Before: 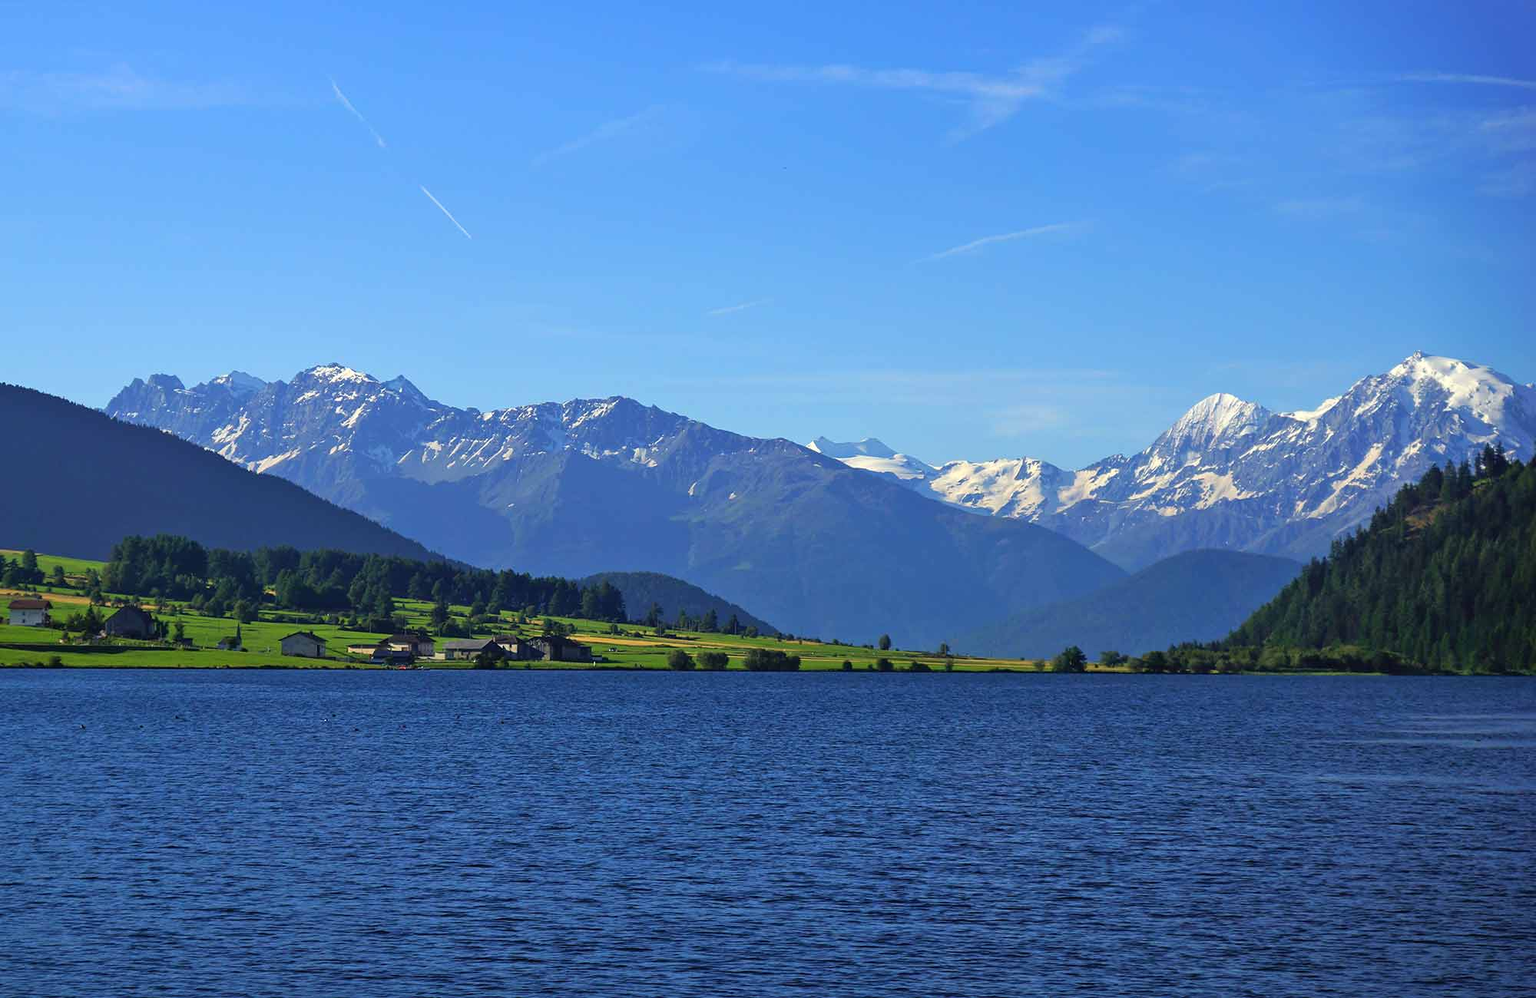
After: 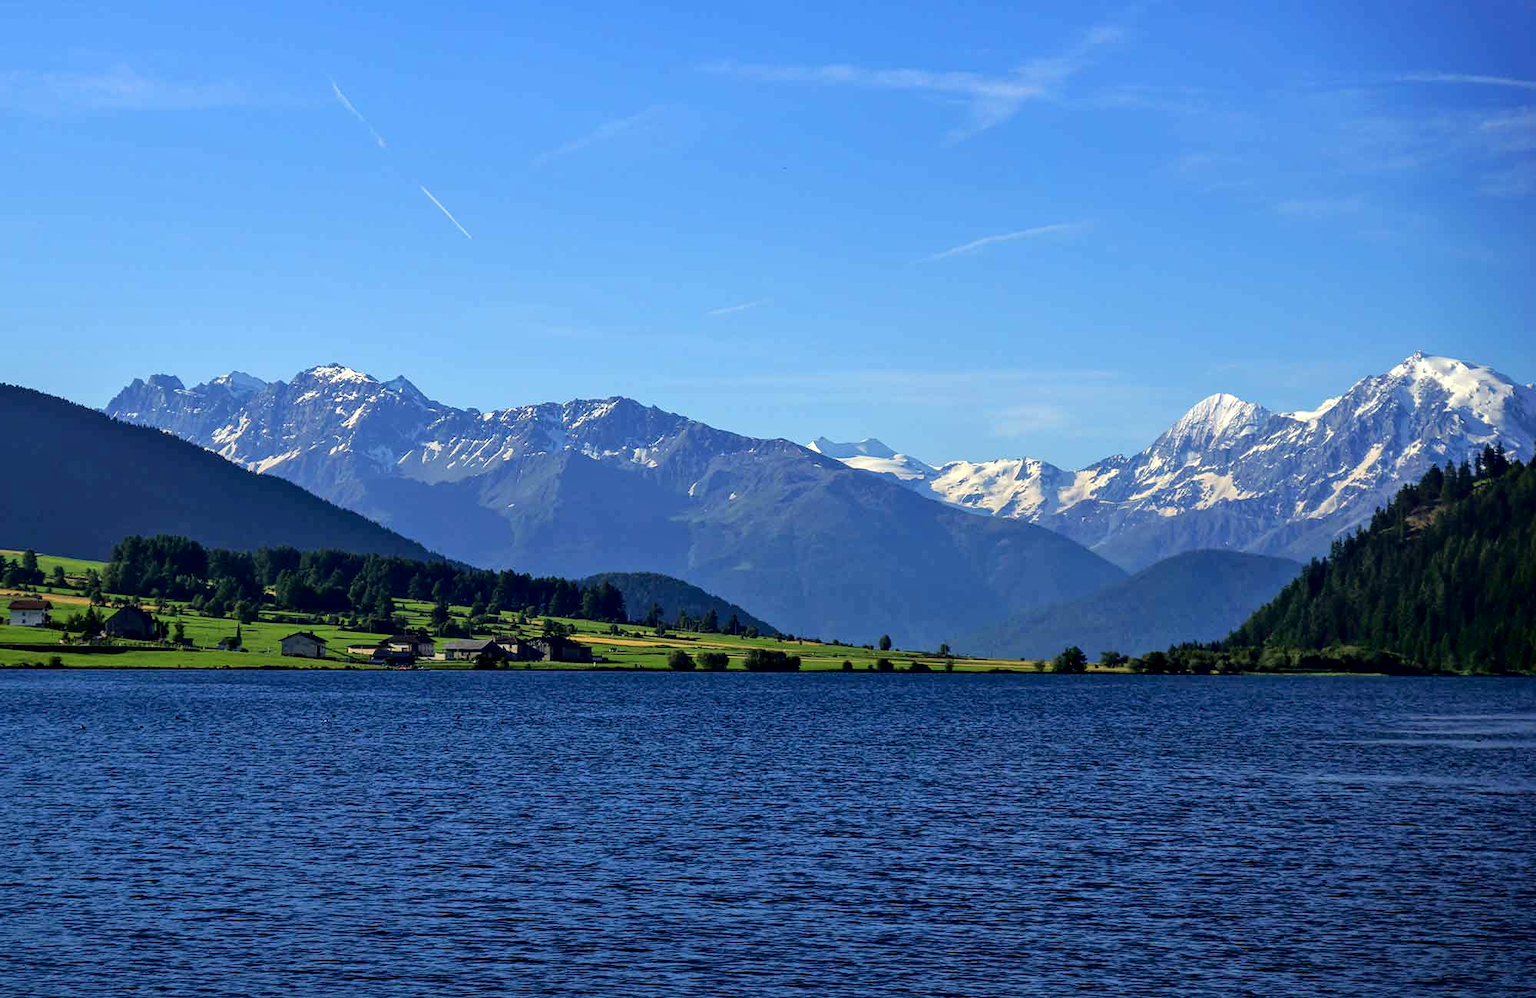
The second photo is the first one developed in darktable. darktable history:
local contrast: on, module defaults
fill light: exposure -2 EV, width 8.6
